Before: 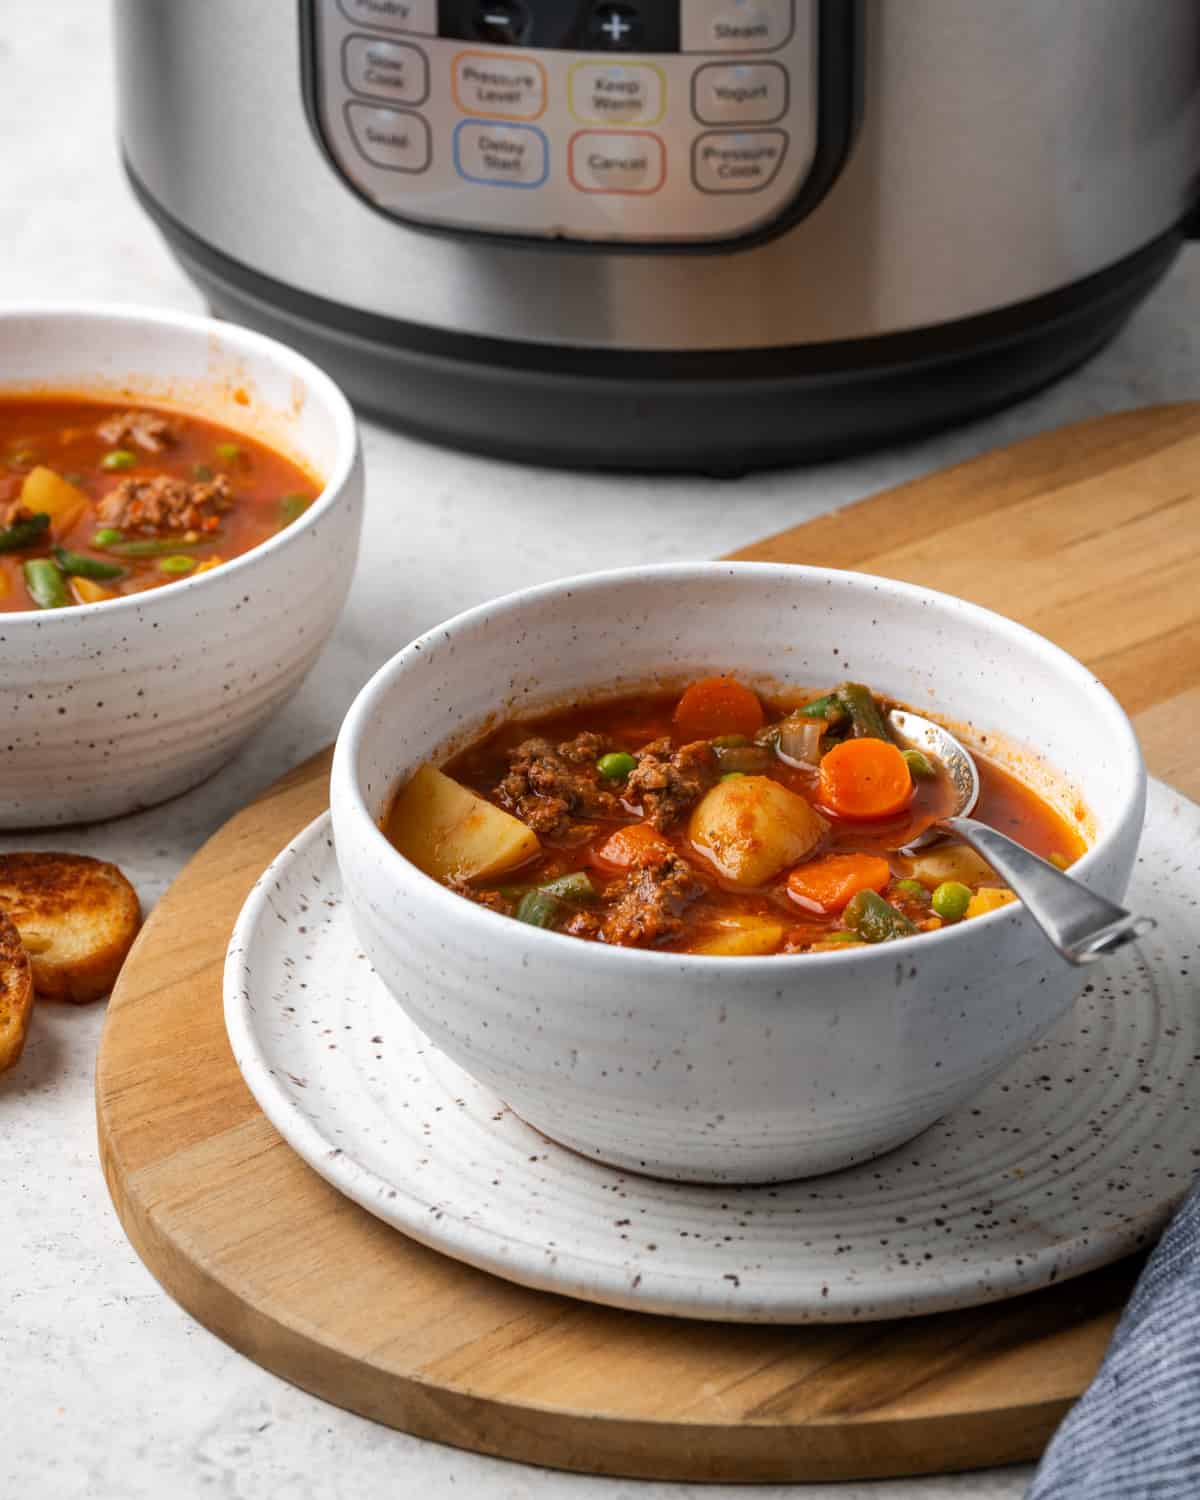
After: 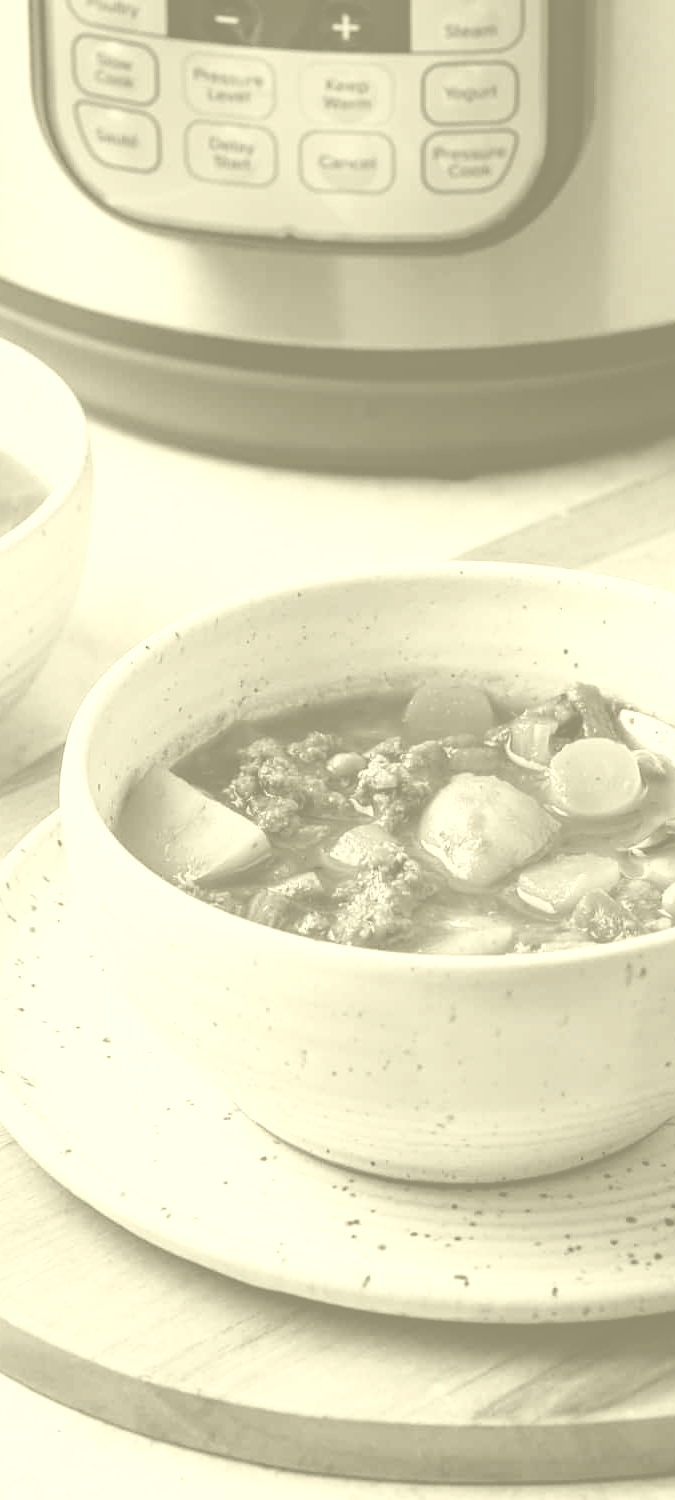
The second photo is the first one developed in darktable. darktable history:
sharpen: amount 0.2
colorize: hue 43.2°, saturation 40%, version 1
tone curve: curves: ch0 [(0, 0.023) (0.113, 0.084) (0.285, 0.301) (0.673, 0.796) (0.845, 0.932) (0.994, 0.971)]; ch1 [(0, 0) (0.456, 0.437) (0.498, 0.5) (0.57, 0.559) (0.631, 0.639) (1, 1)]; ch2 [(0, 0) (0.417, 0.44) (0.46, 0.453) (0.502, 0.507) (0.55, 0.57) (0.67, 0.712) (1, 1)], color space Lab, independent channels, preserve colors none
white balance: red 1.042, blue 1.17
crop and rotate: left 22.516%, right 21.234%
